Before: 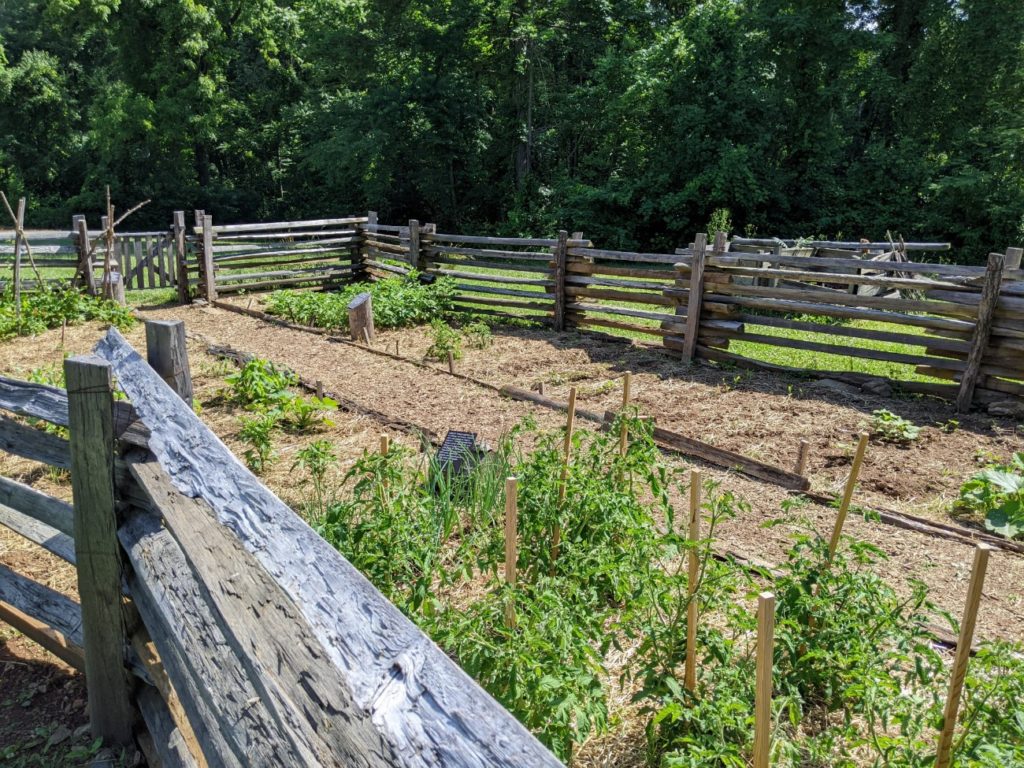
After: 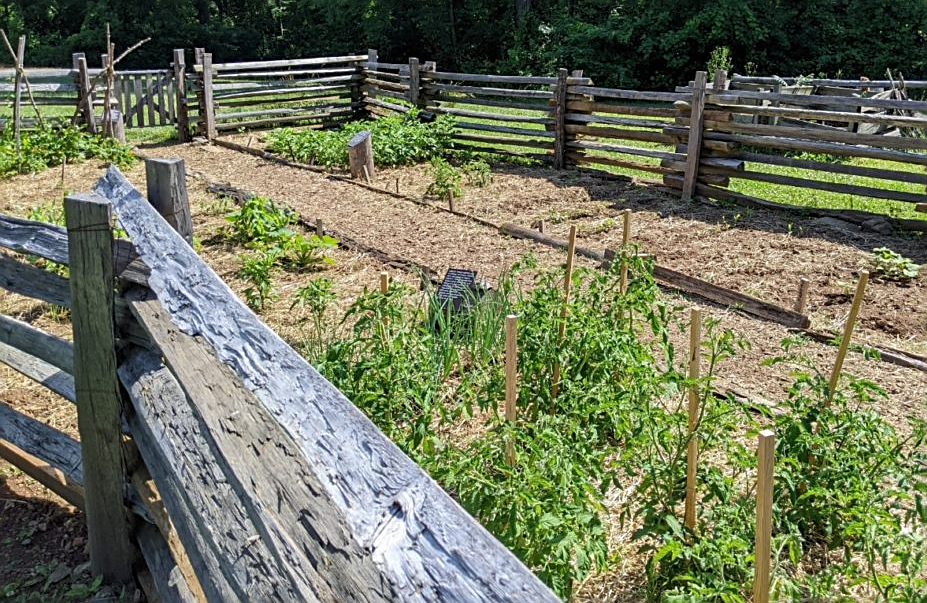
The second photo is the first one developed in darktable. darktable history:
crop: top 21.134%, right 9.416%, bottom 0.242%
sharpen: on, module defaults
